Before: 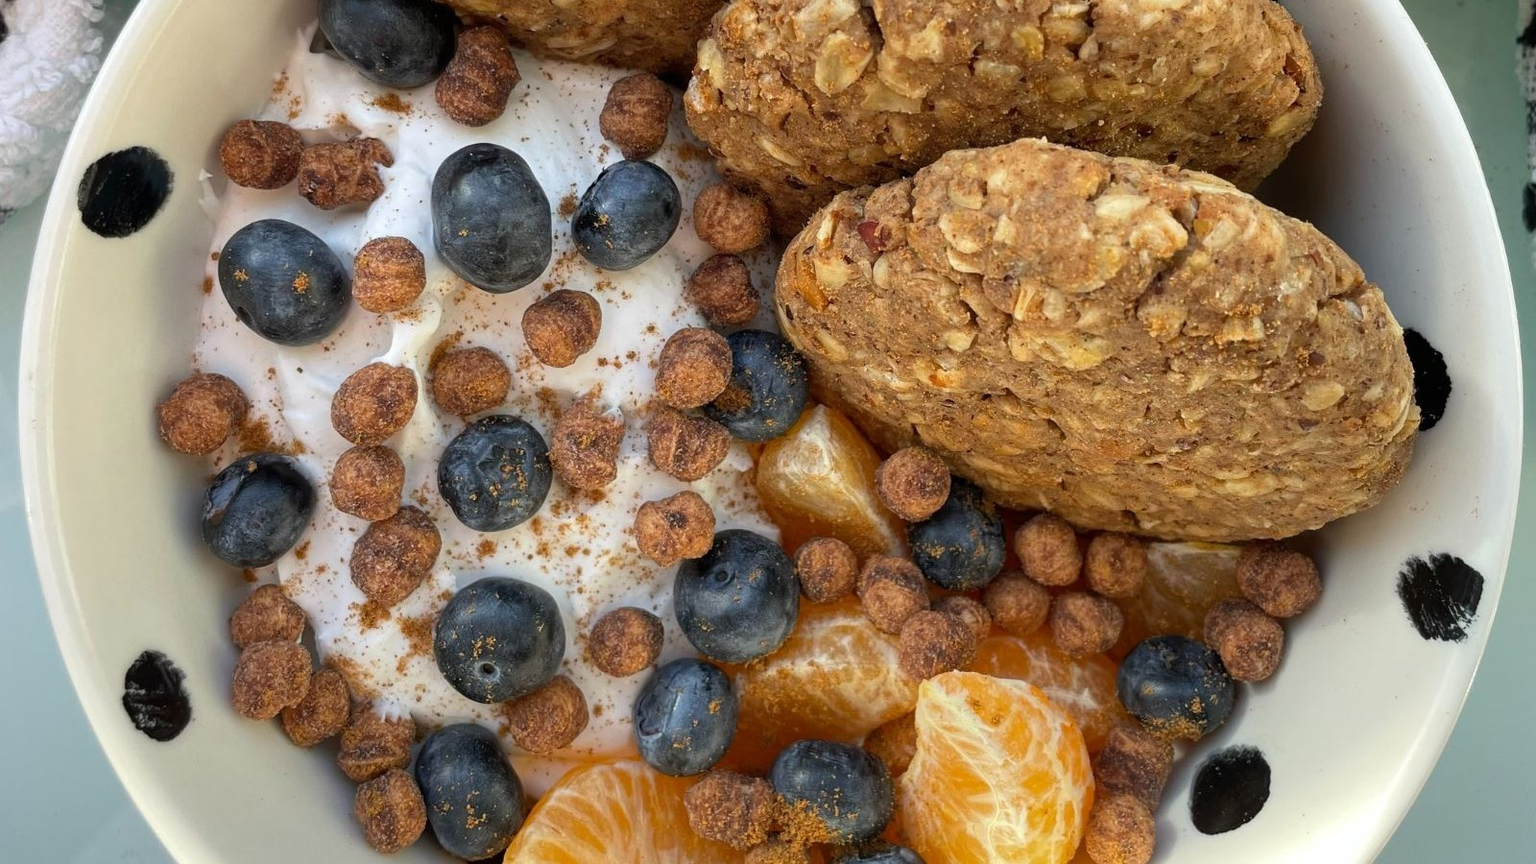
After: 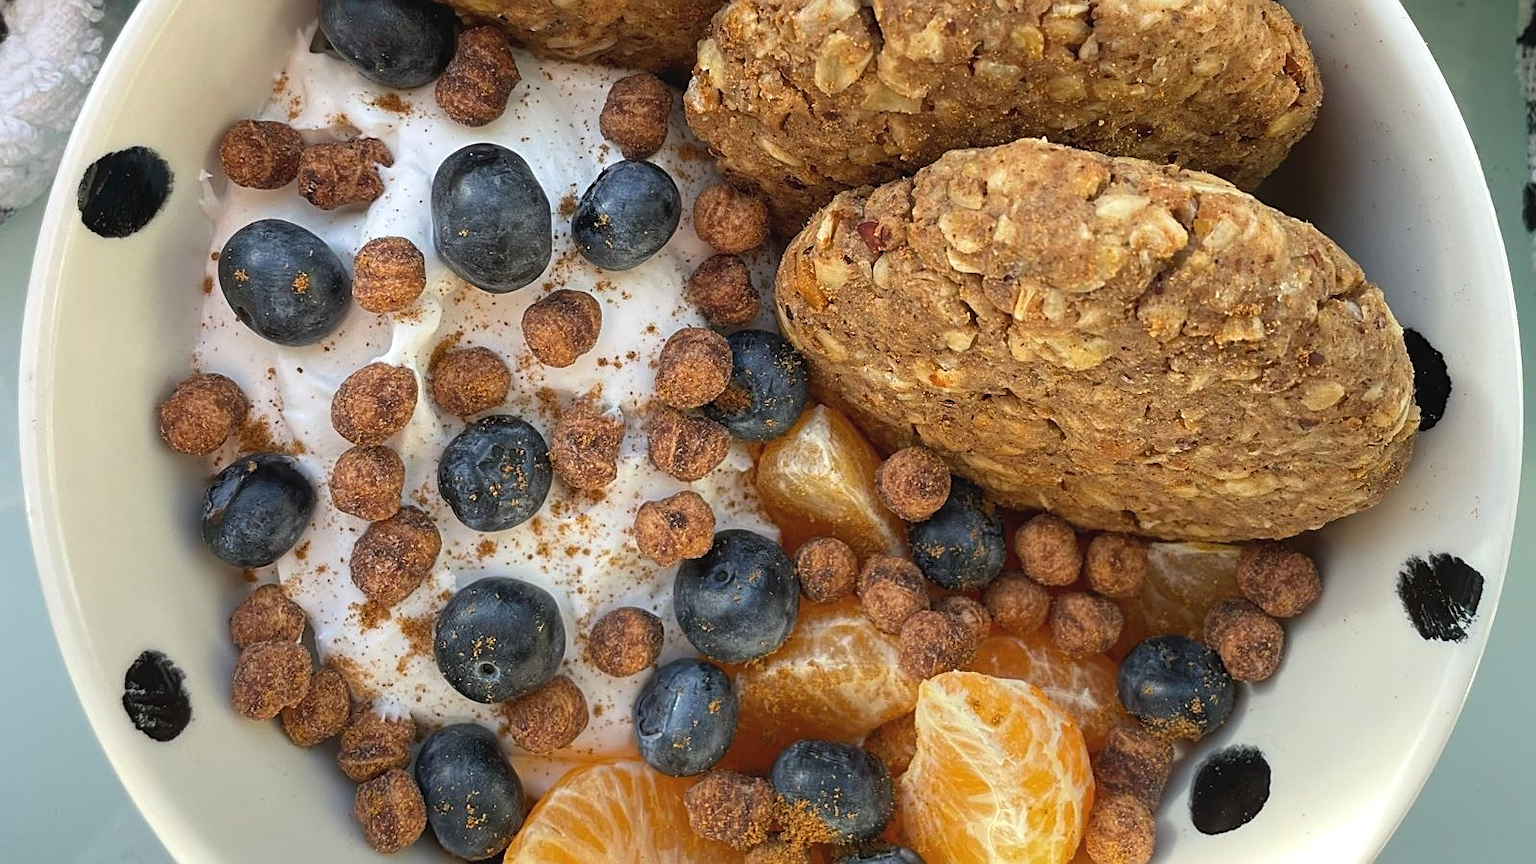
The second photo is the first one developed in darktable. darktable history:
exposure: black level correction -0.004, exposure 0.047 EV
sharpen: on, module defaults
